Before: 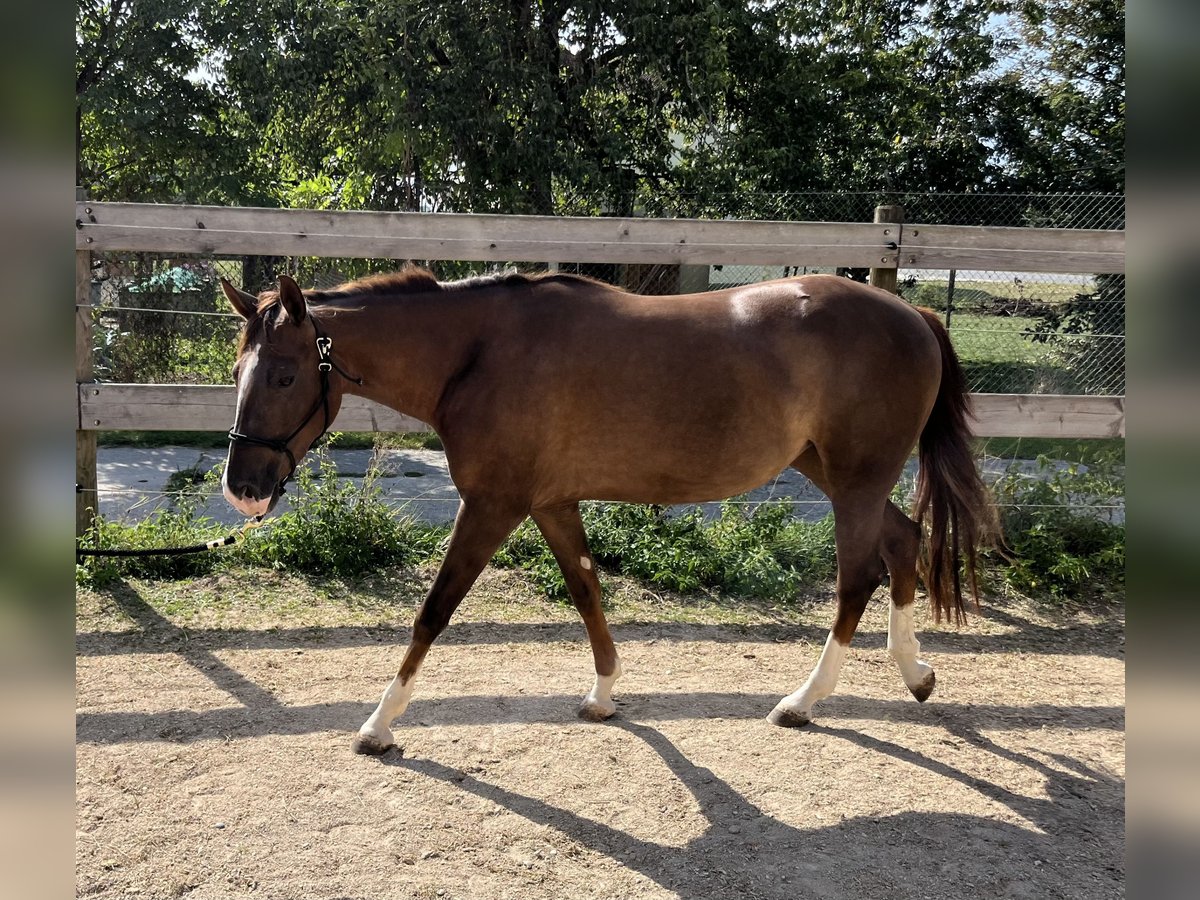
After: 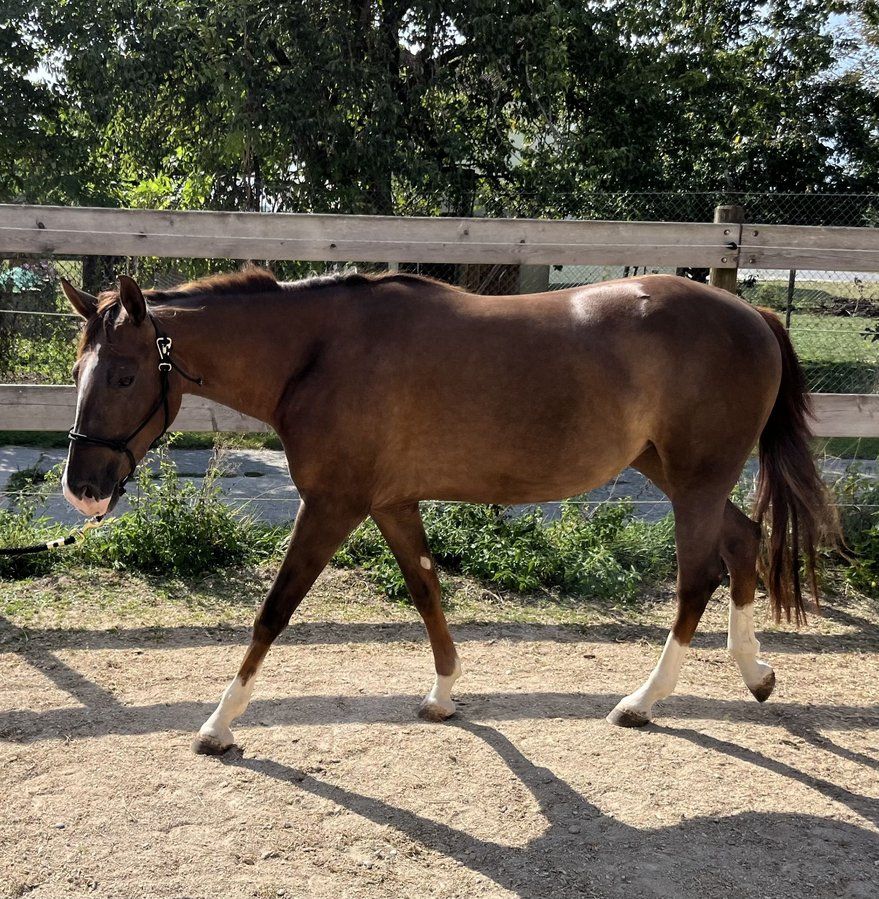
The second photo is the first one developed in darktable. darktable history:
crop: left 13.393%, top 0%, right 13.319%
